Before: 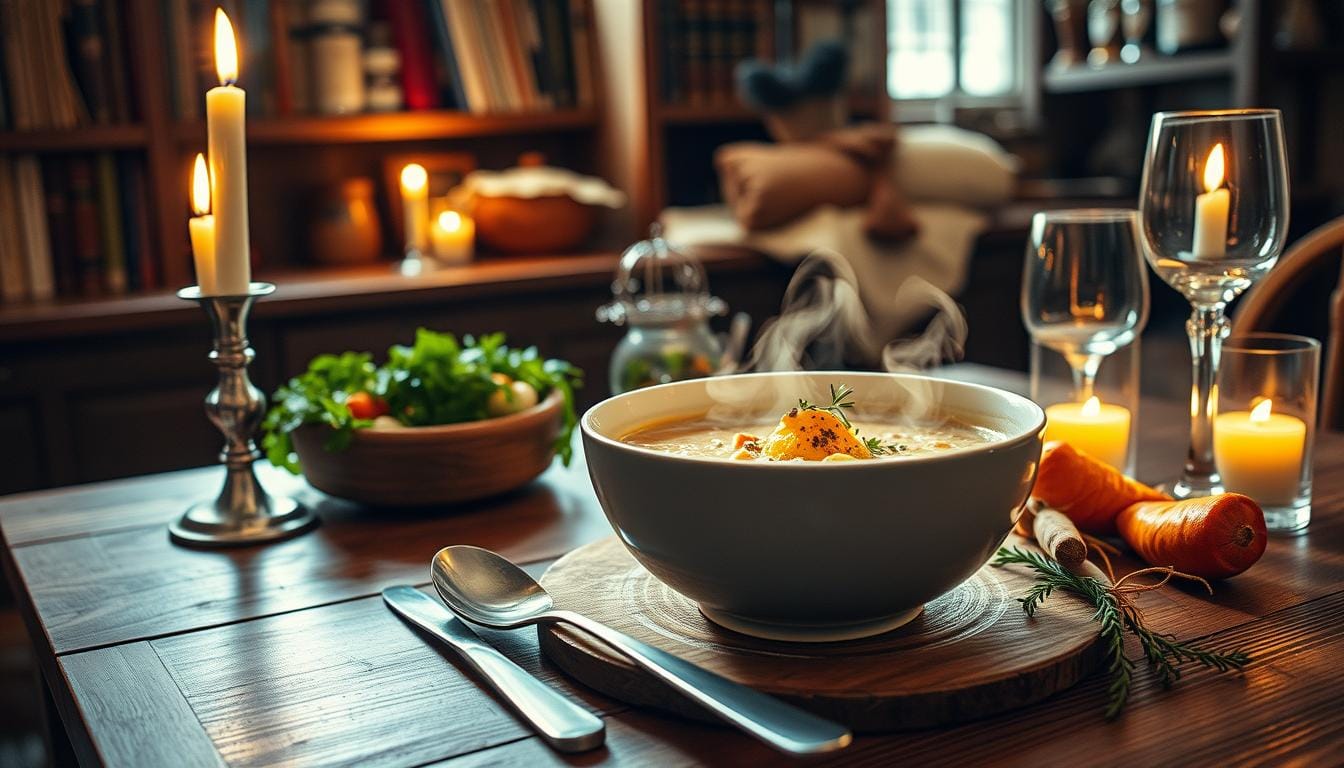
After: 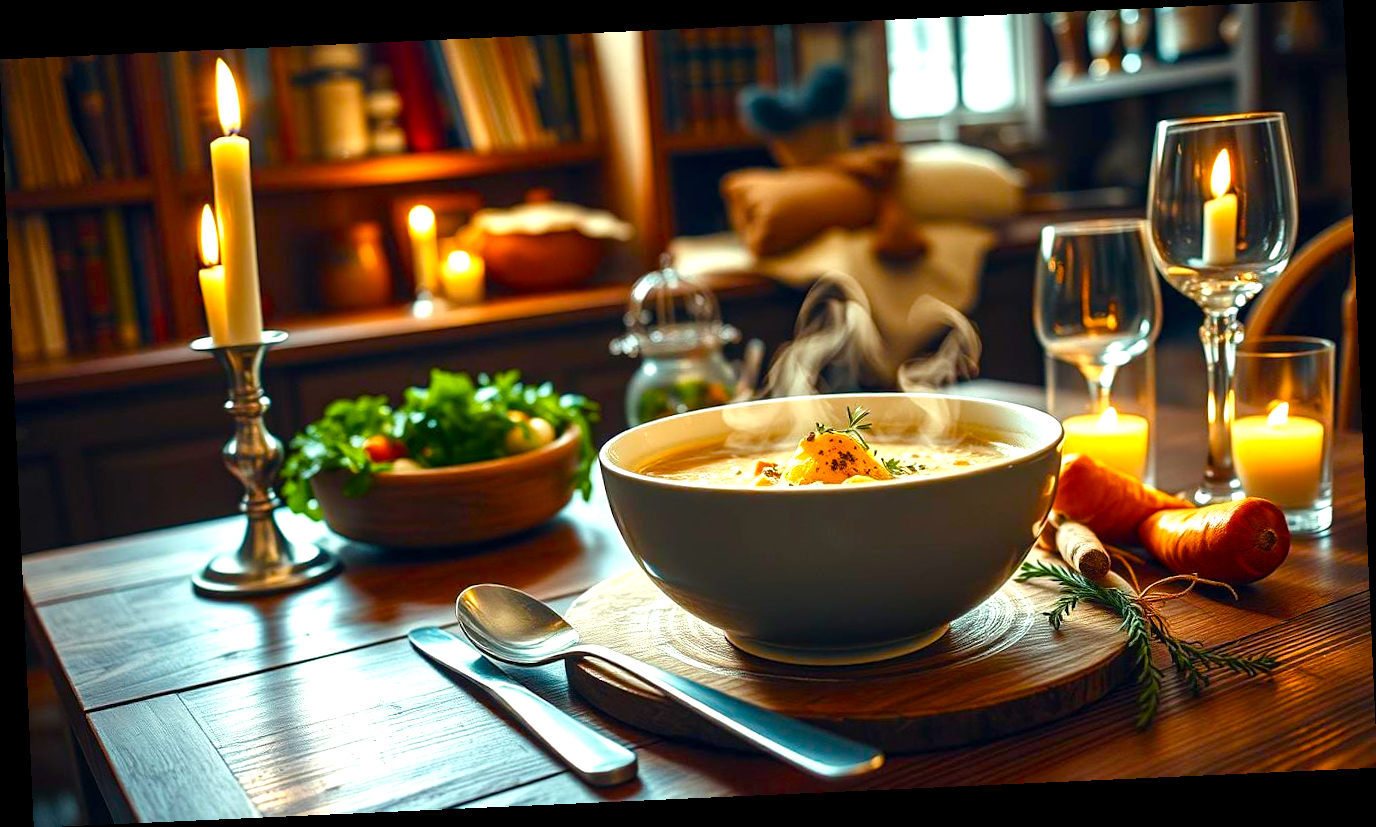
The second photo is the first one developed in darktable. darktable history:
rotate and perspective: rotation -2.56°, automatic cropping off
color balance rgb: linear chroma grading › shadows -2.2%, linear chroma grading › highlights -15%, linear chroma grading › global chroma -10%, linear chroma grading › mid-tones -10%, perceptual saturation grading › global saturation 45%, perceptual saturation grading › highlights -50%, perceptual saturation grading › shadows 30%, perceptual brilliance grading › global brilliance 18%, global vibrance 45%
